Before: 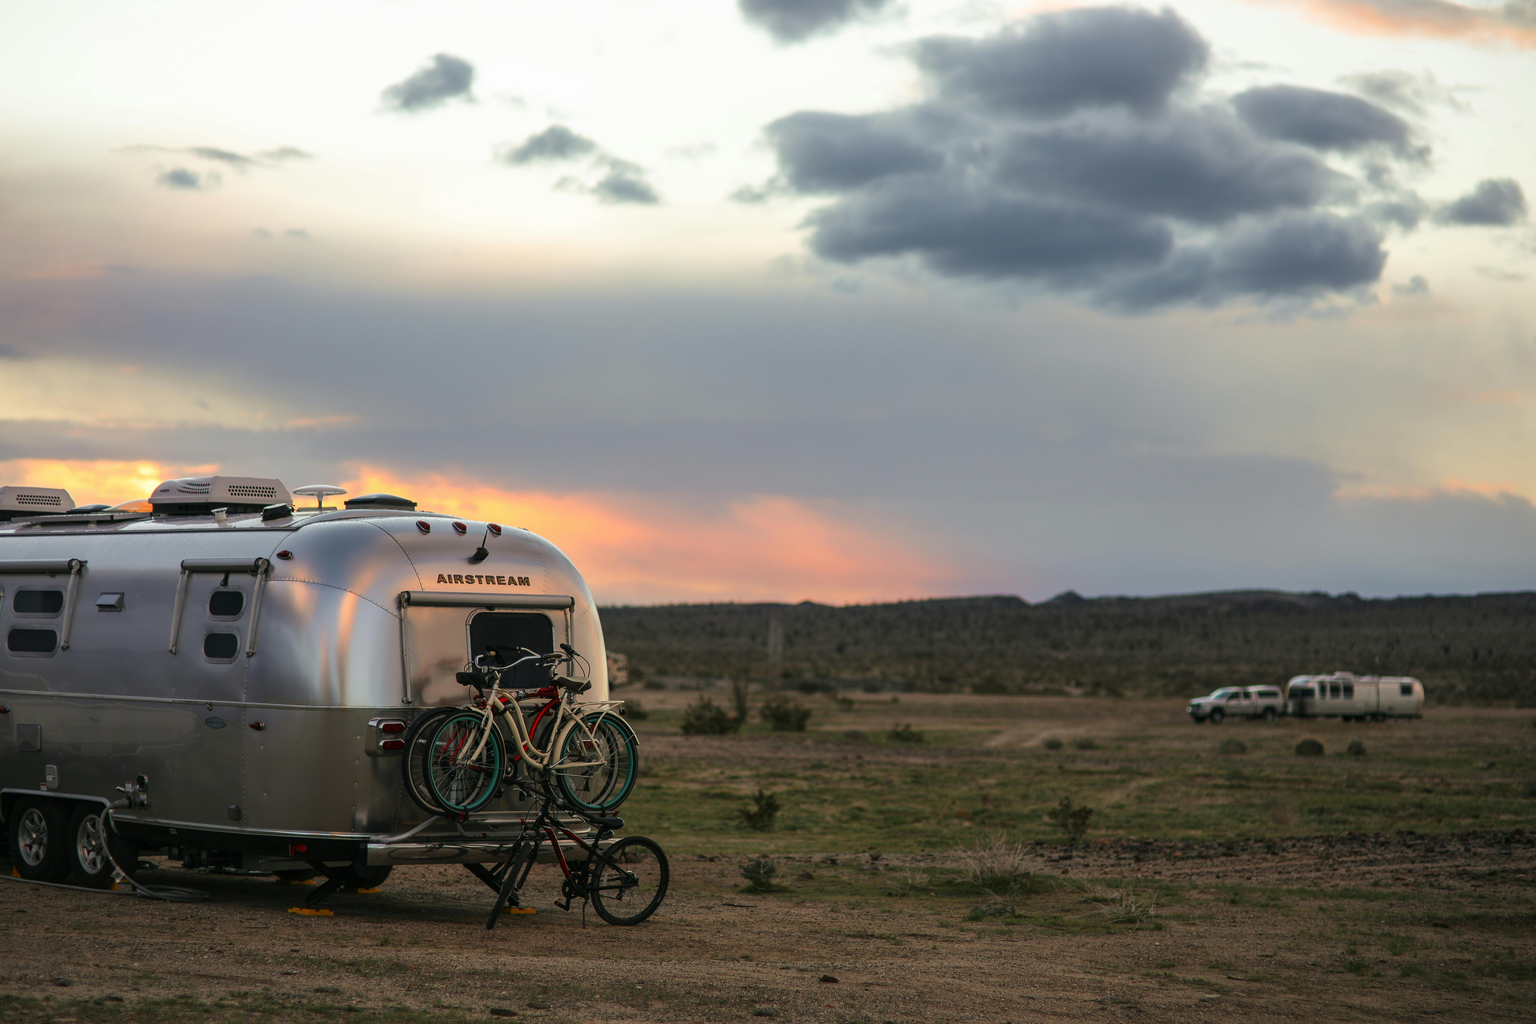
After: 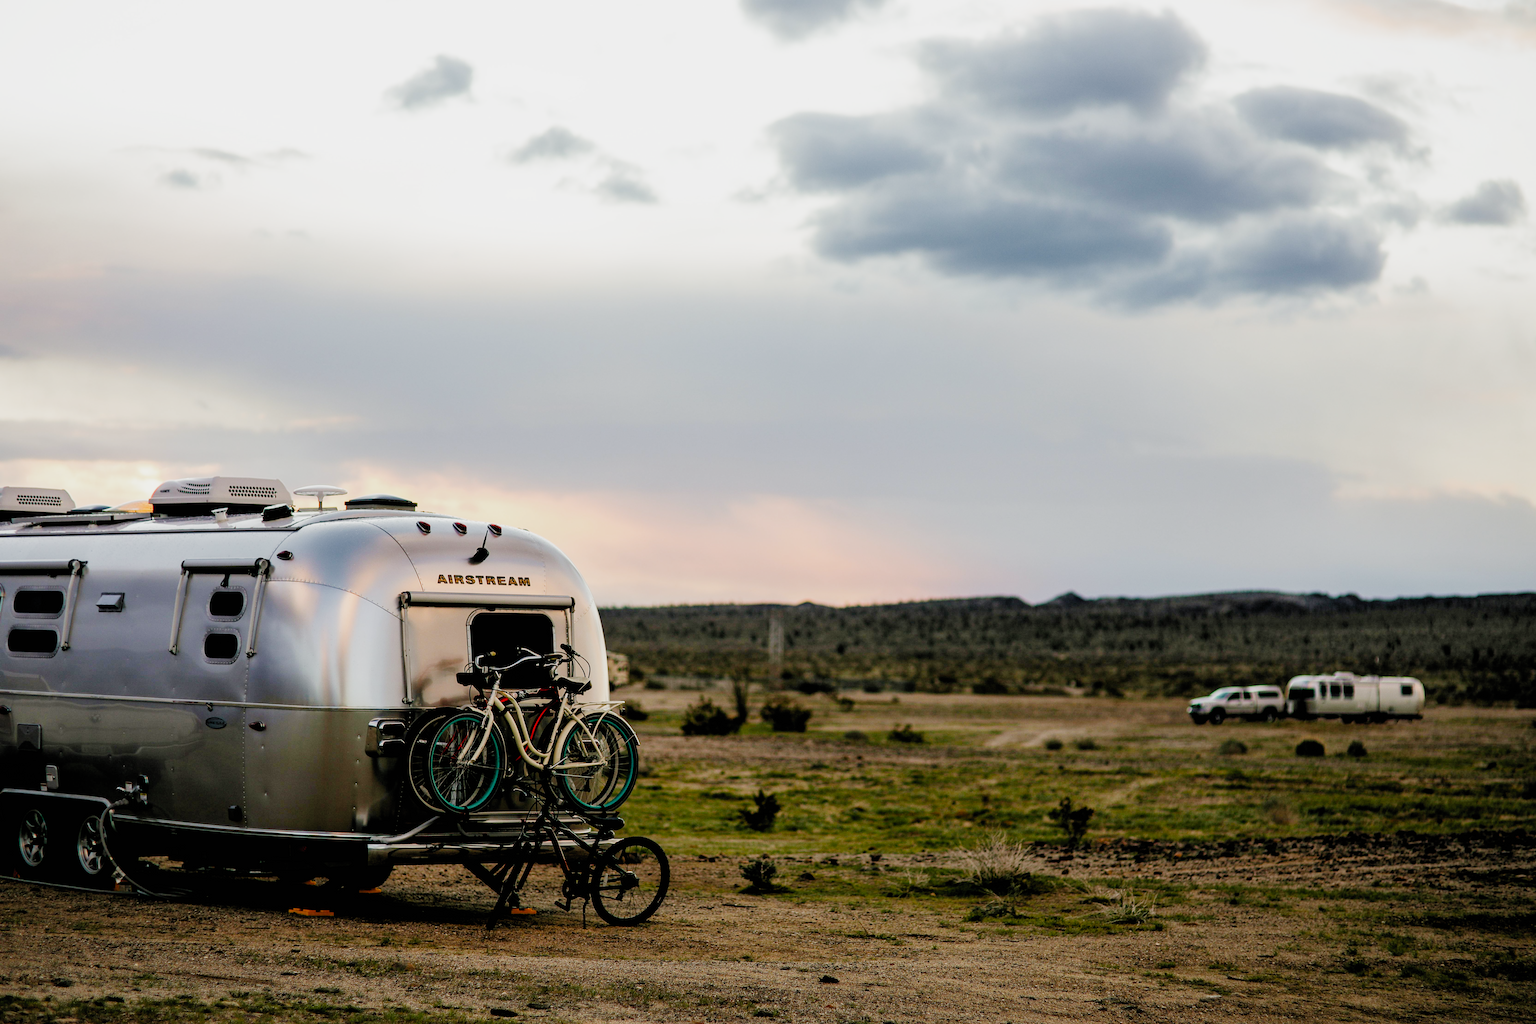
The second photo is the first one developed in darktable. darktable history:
exposure: black level correction 0, exposure 1 EV, compensate highlight preservation false
filmic rgb: black relative exposure -2.97 EV, white relative exposure 4.56 EV, hardness 1.72, contrast 1.263, preserve chrominance no, color science v4 (2020), contrast in shadows soft, contrast in highlights soft
